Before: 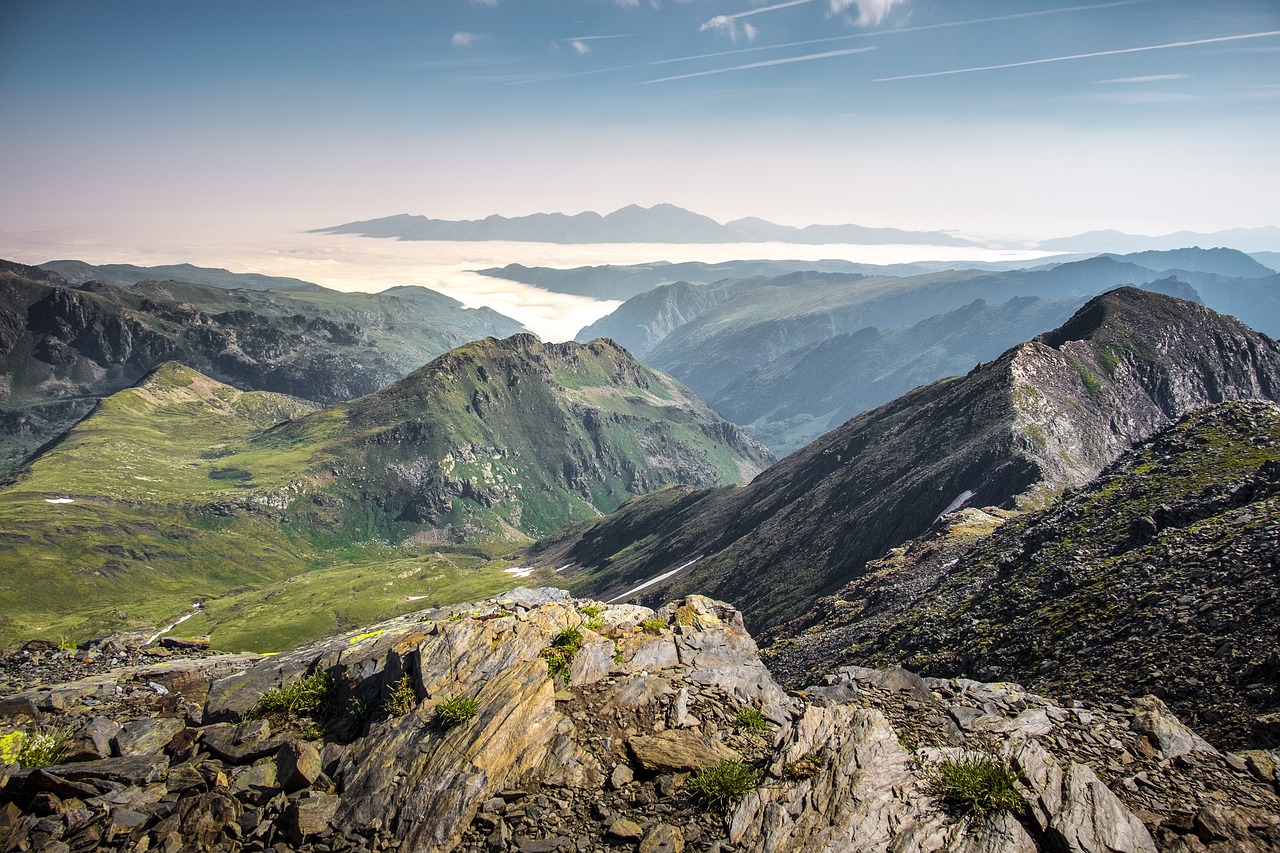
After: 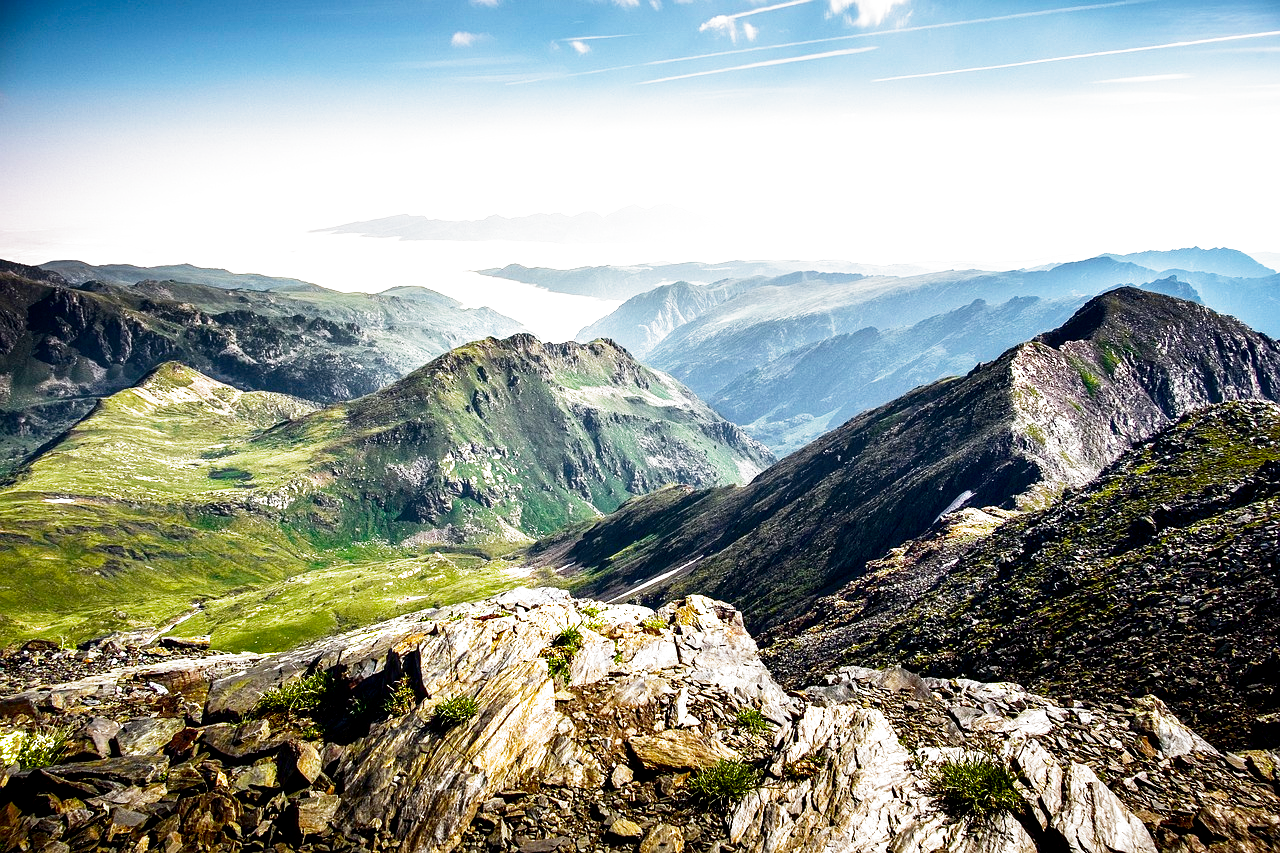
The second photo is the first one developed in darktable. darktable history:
contrast brightness saturation: brightness -0.25, saturation 0.2
filmic rgb: middle gray luminance 8.8%, black relative exposure -6.3 EV, white relative exposure 2.7 EV, threshold 6 EV, target black luminance 0%, hardness 4.74, latitude 73.47%, contrast 1.332, shadows ↔ highlights balance 10.13%, add noise in highlights 0, preserve chrominance no, color science v3 (2019), use custom middle-gray values true, iterations of high-quality reconstruction 0, contrast in highlights soft, enable highlight reconstruction true
